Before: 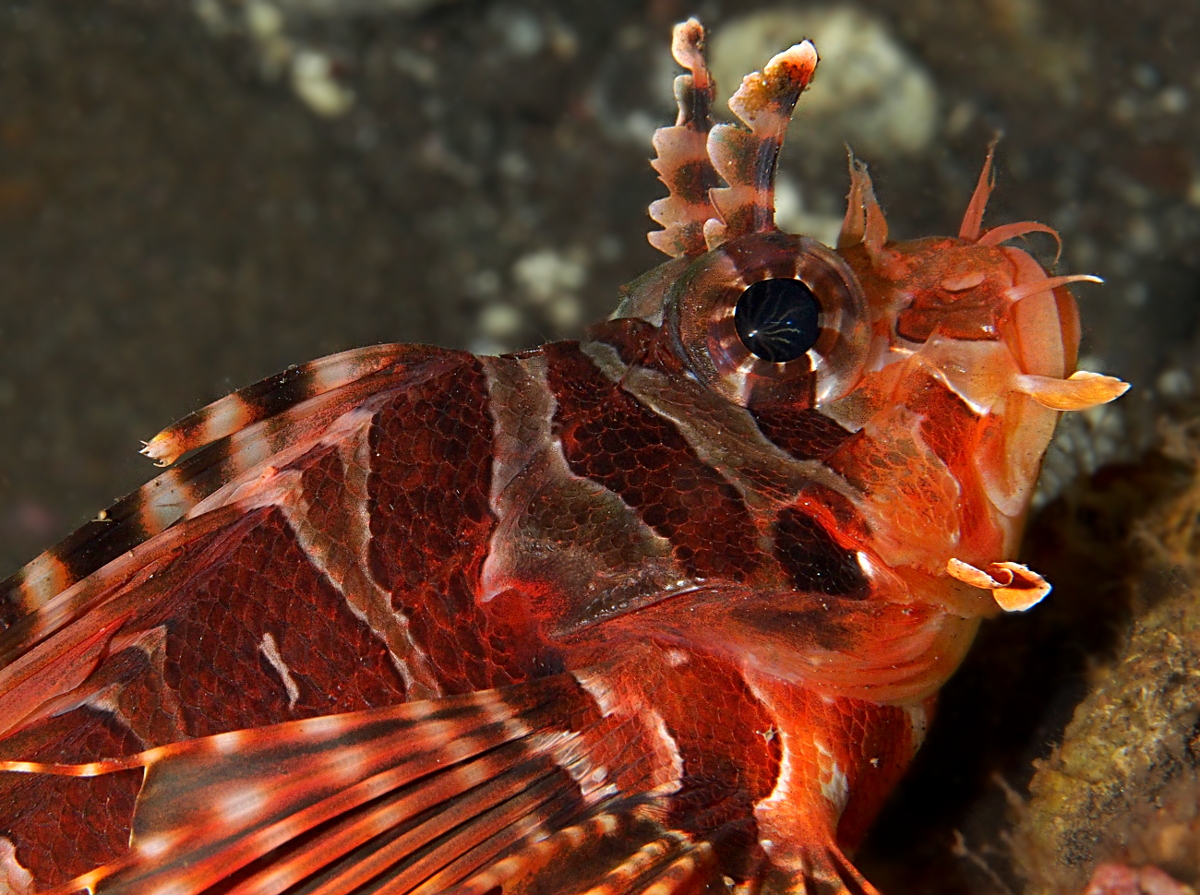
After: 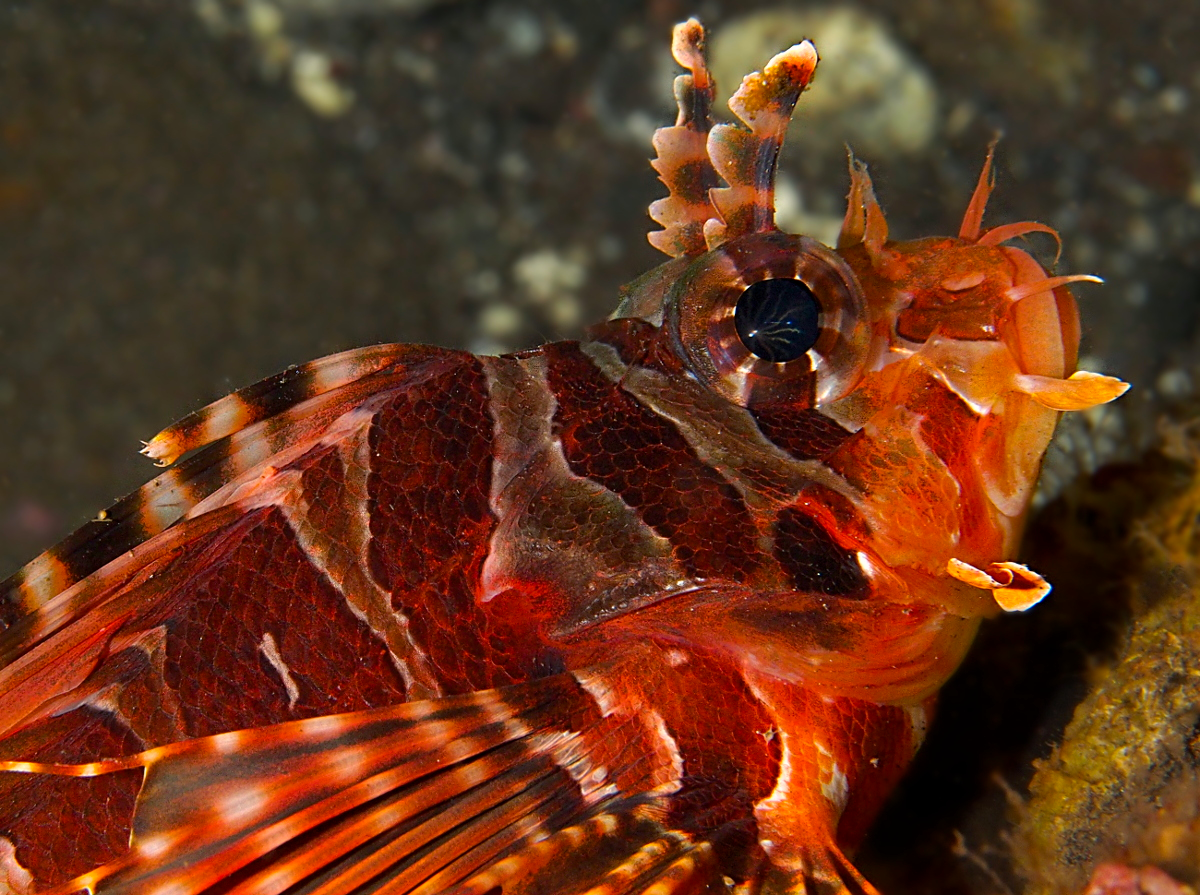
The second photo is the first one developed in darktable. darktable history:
color balance rgb: shadows lift › chroma 1.86%, shadows lift › hue 262.47°, highlights gain › chroma 1.007%, highlights gain › hue 60.15°, perceptual saturation grading › global saturation 19.357%, global vibrance 20%
